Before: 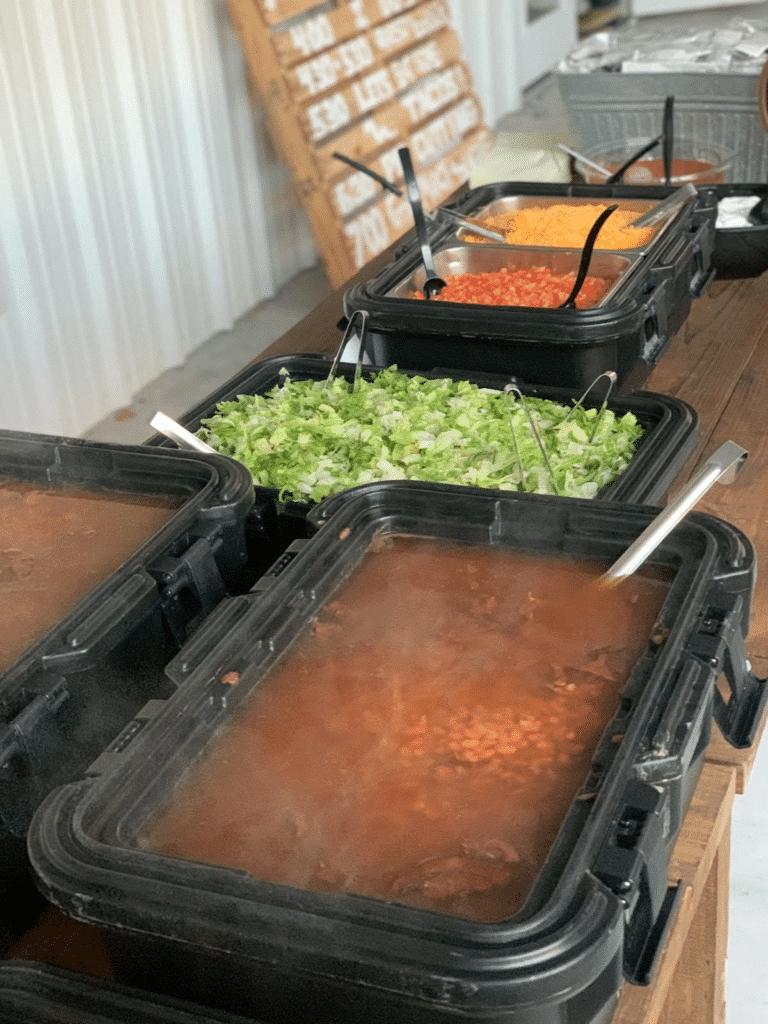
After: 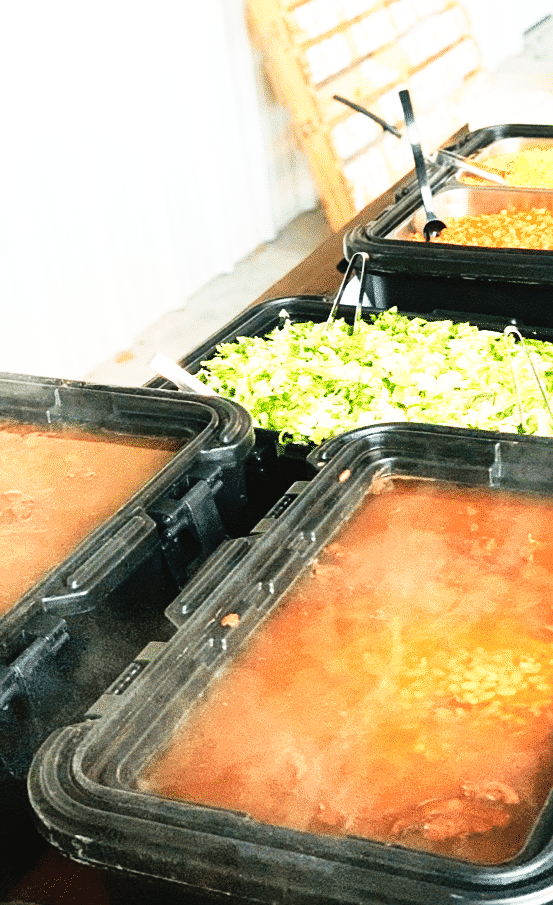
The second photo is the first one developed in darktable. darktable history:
crop: top 5.749%, right 27.899%, bottom 5.784%
exposure: black level correction 0, exposure 1 EV, compensate highlight preservation false
contrast brightness saturation: contrast -0.166, brightness 0.044, saturation -0.123
sharpen: amount 0.201
tone curve: curves: ch0 [(0, 0) (0.003, 0.003) (0.011, 0.006) (0.025, 0.01) (0.044, 0.015) (0.069, 0.02) (0.1, 0.027) (0.136, 0.036) (0.177, 0.05) (0.224, 0.07) (0.277, 0.12) (0.335, 0.208) (0.399, 0.334) (0.468, 0.473) (0.543, 0.636) (0.623, 0.795) (0.709, 0.907) (0.801, 0.97) (0.898, 0.989) (1, 1)], preserve colors none
velvia: on, module defaults
